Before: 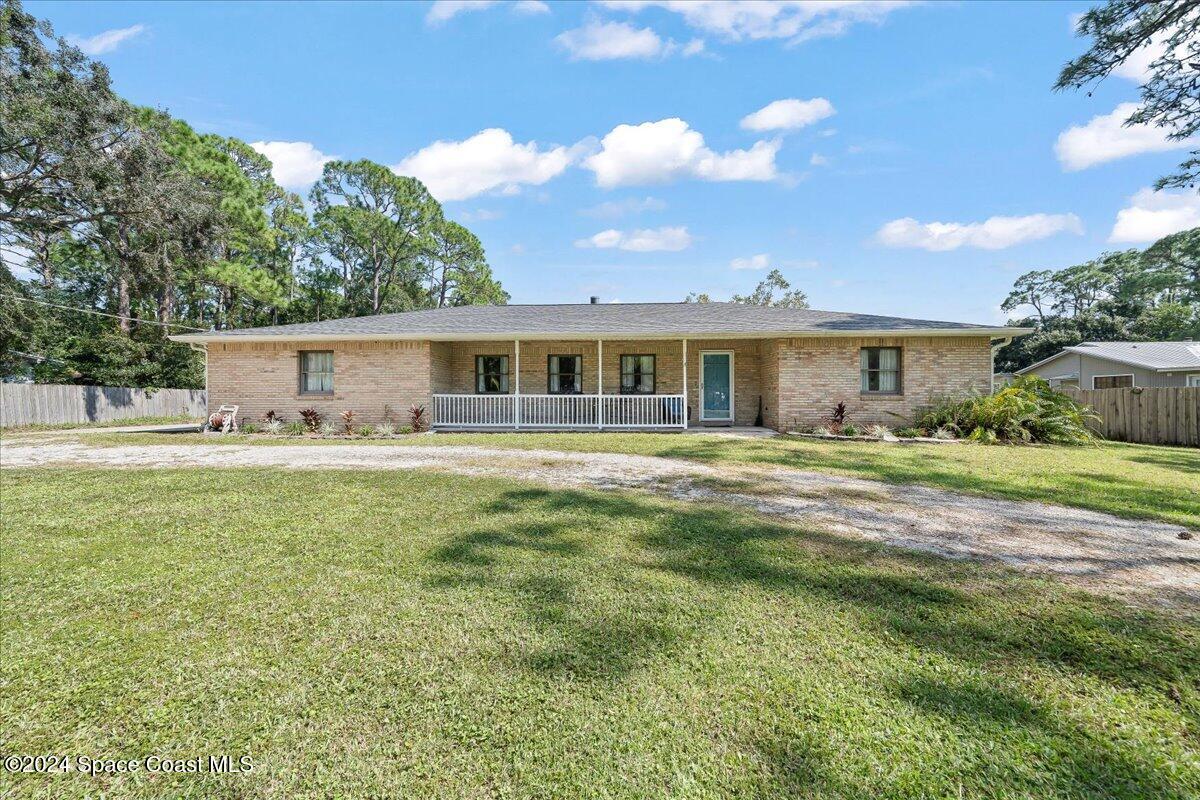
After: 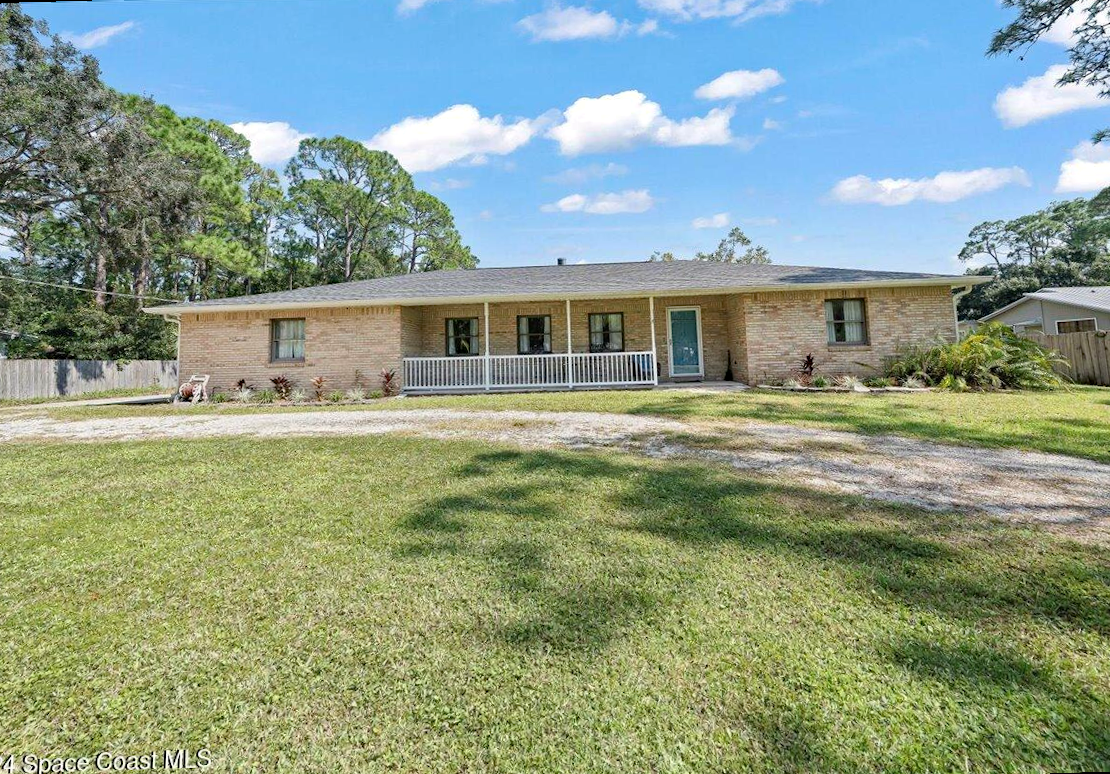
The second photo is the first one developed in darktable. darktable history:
rotate and perspective: rotation -1.68°, lens shift (vertical) -0.146, crop left 0.049, crop right 0.912, crop top 0.032, crop bottom 0.96
haze removal: compatibility mode true, adaptive false
